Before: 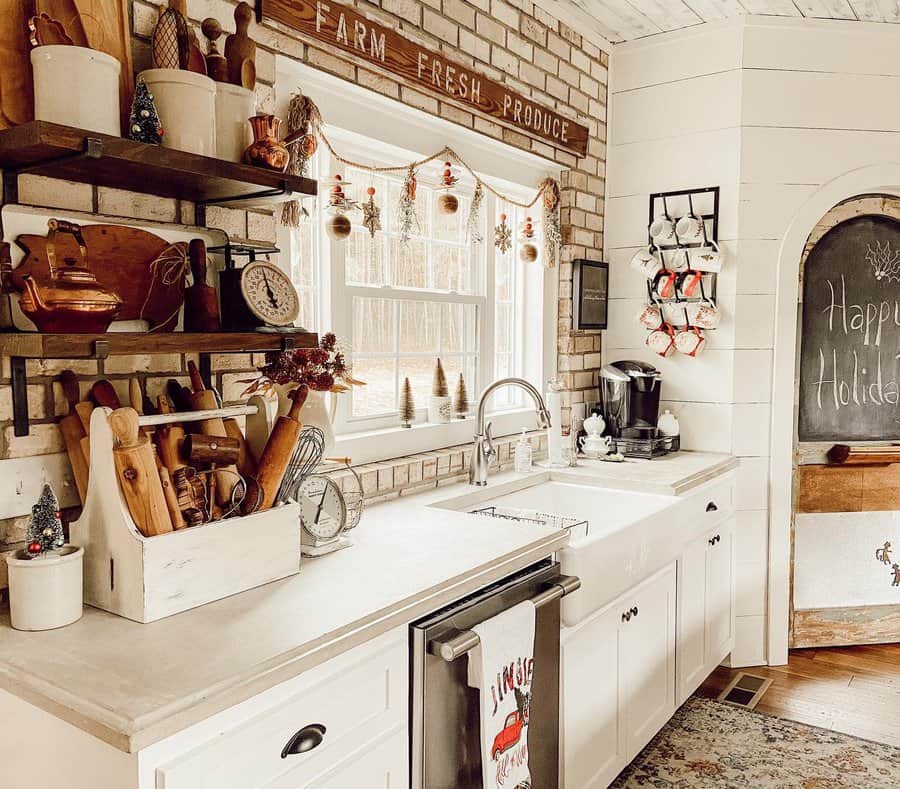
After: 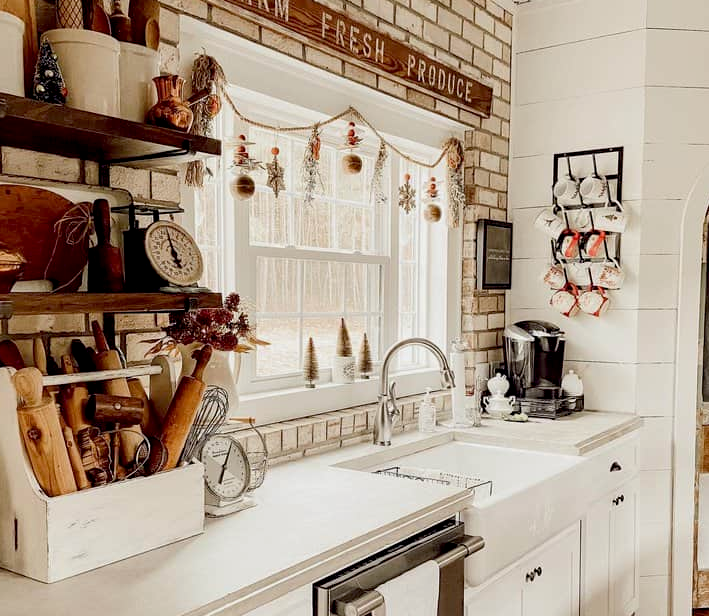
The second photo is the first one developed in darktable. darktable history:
exposure: black level correction 0.009, exposure -0.159 EV, compensate highlight preservation false
crop and rotate: left 10.77%, top 5.1%, right 10.41%, bottom 16.76%
